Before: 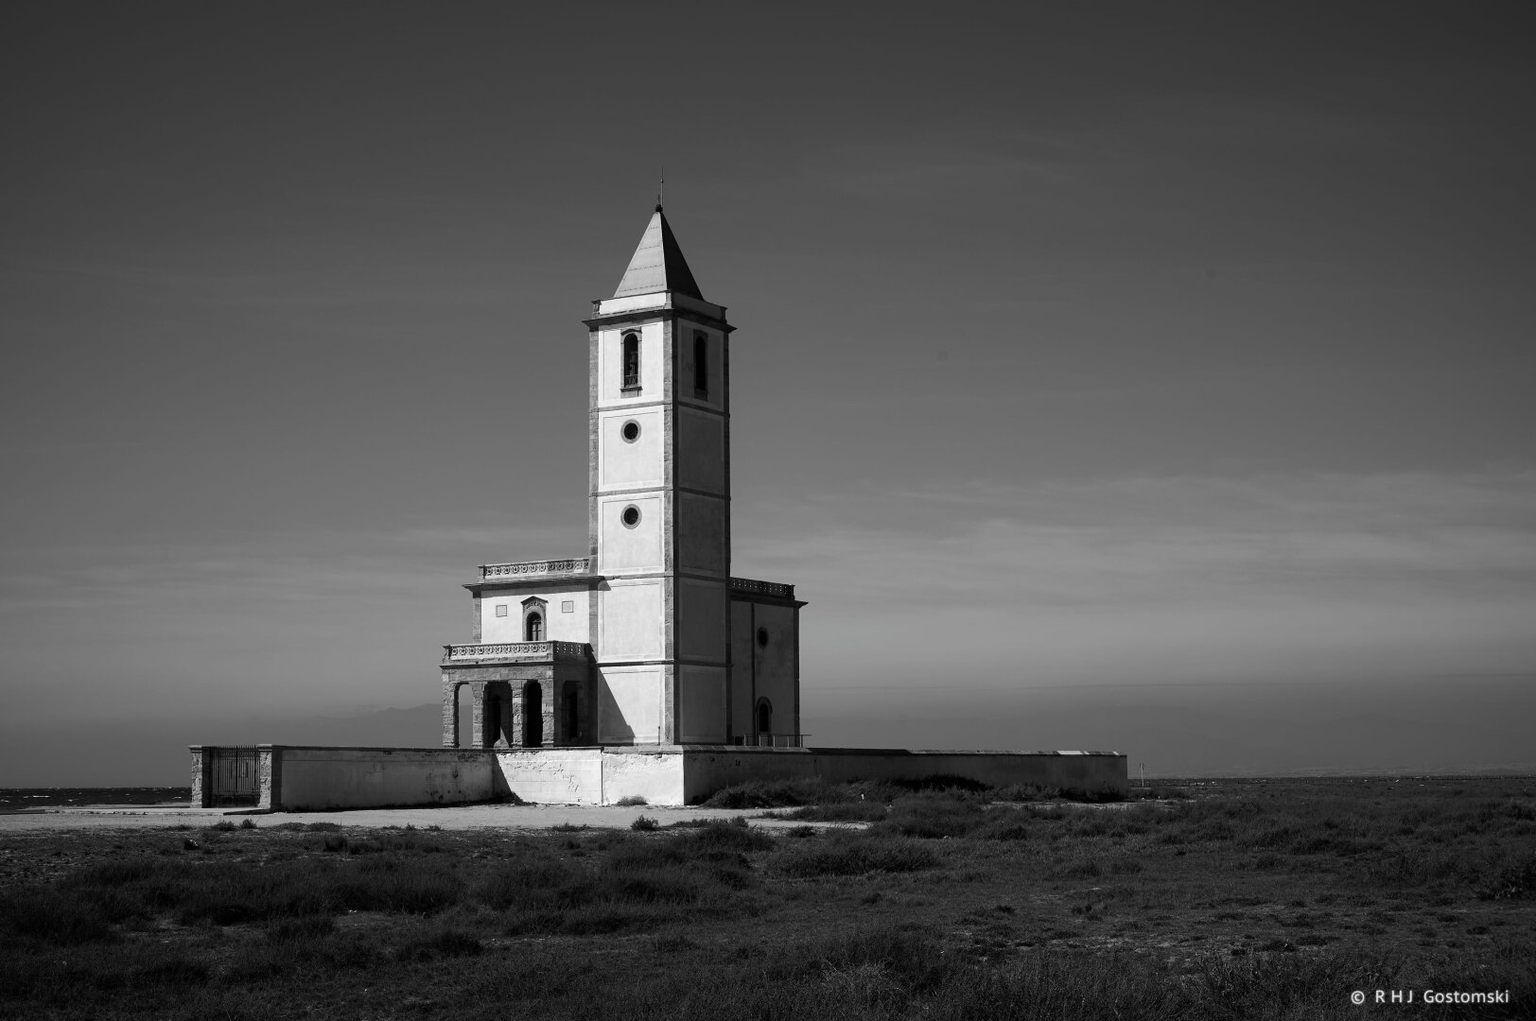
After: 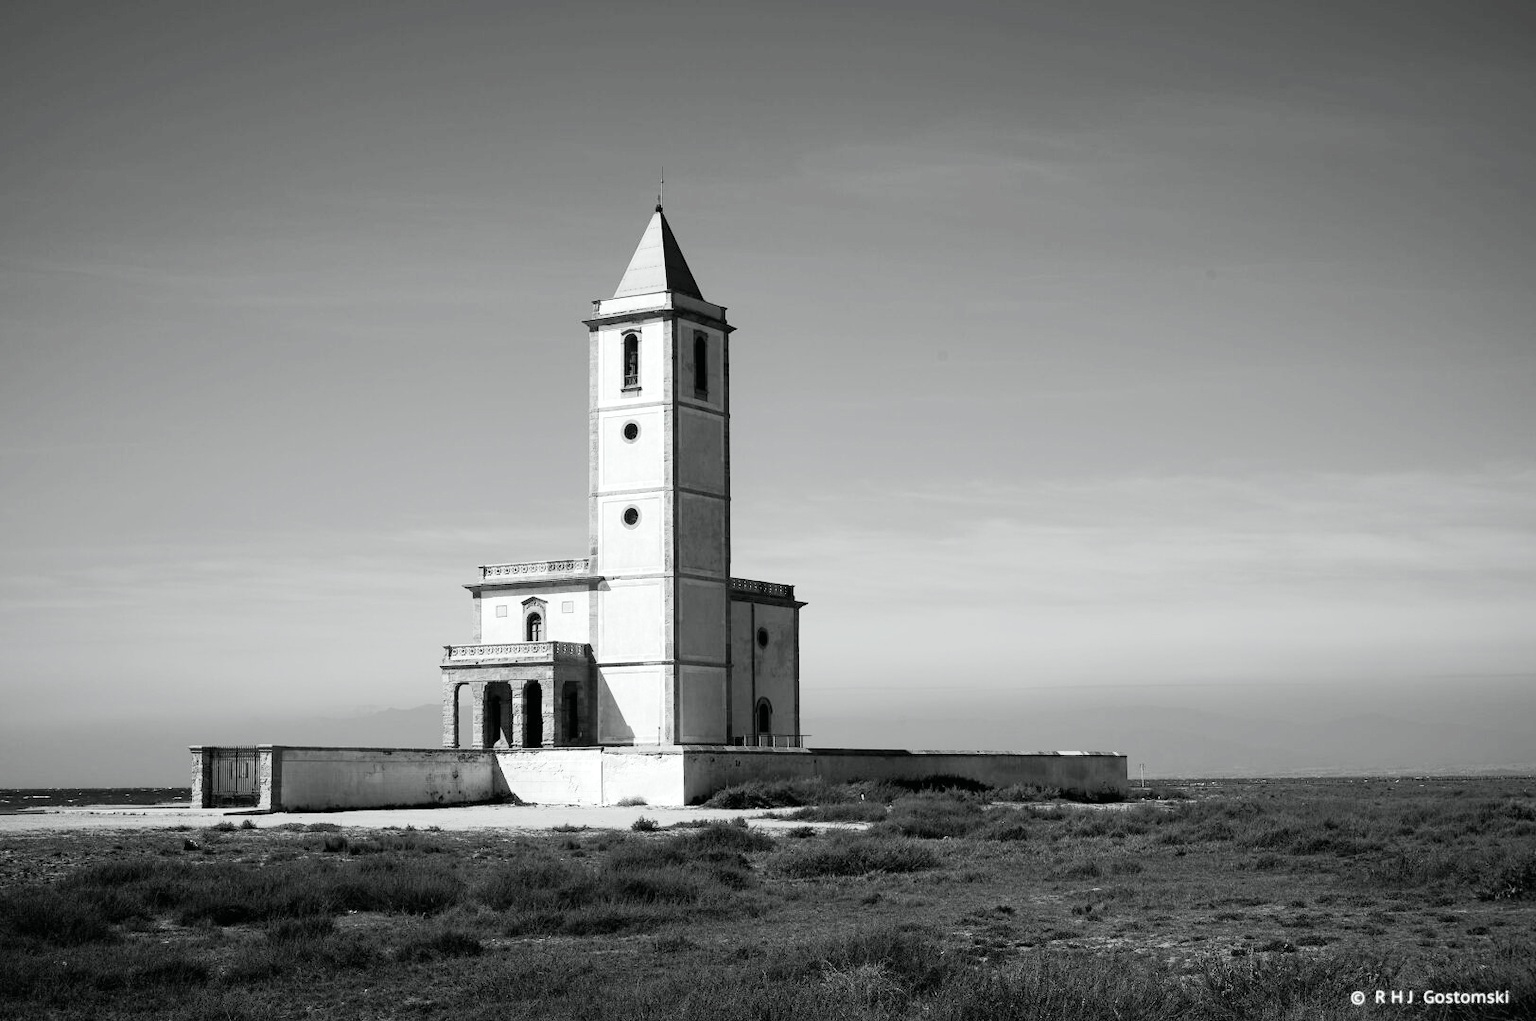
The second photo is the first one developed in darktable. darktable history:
exposure: black level correction 0, exposure 1.106 EV, compensate highlight preservation false
tone curve: curves: ch0 [(0, 0) (0.048, 0.024) (0.099, 0.082) (0.227, 0.255) (0.407, 0.482) (0.543, 0.634) (0.719, 0.77) (0.837, 0.843) (1, 0.906)]; ch1 [(0, 0) (0.3, 0.268) (0.404, 0.374) (0.475, 0.463) (0.501, 0.499) (0.514, 0.502) (0.551, 0.541) (0.643, 0.648) (0.682, 0.674) (0.802, 0.812) (1, 1)]; ch2 [(0, 0) (0.259, 0.207) (0.323, 0.311) (0.364, 0.368) (0.442, 0.461) (0.498, 0.498) (0.531, 0.528) (0.581, 0.602) (0.629, 0.659) (0.768, 0.728) (1, 1)], color space Lab, independent channels, preserve colors none
